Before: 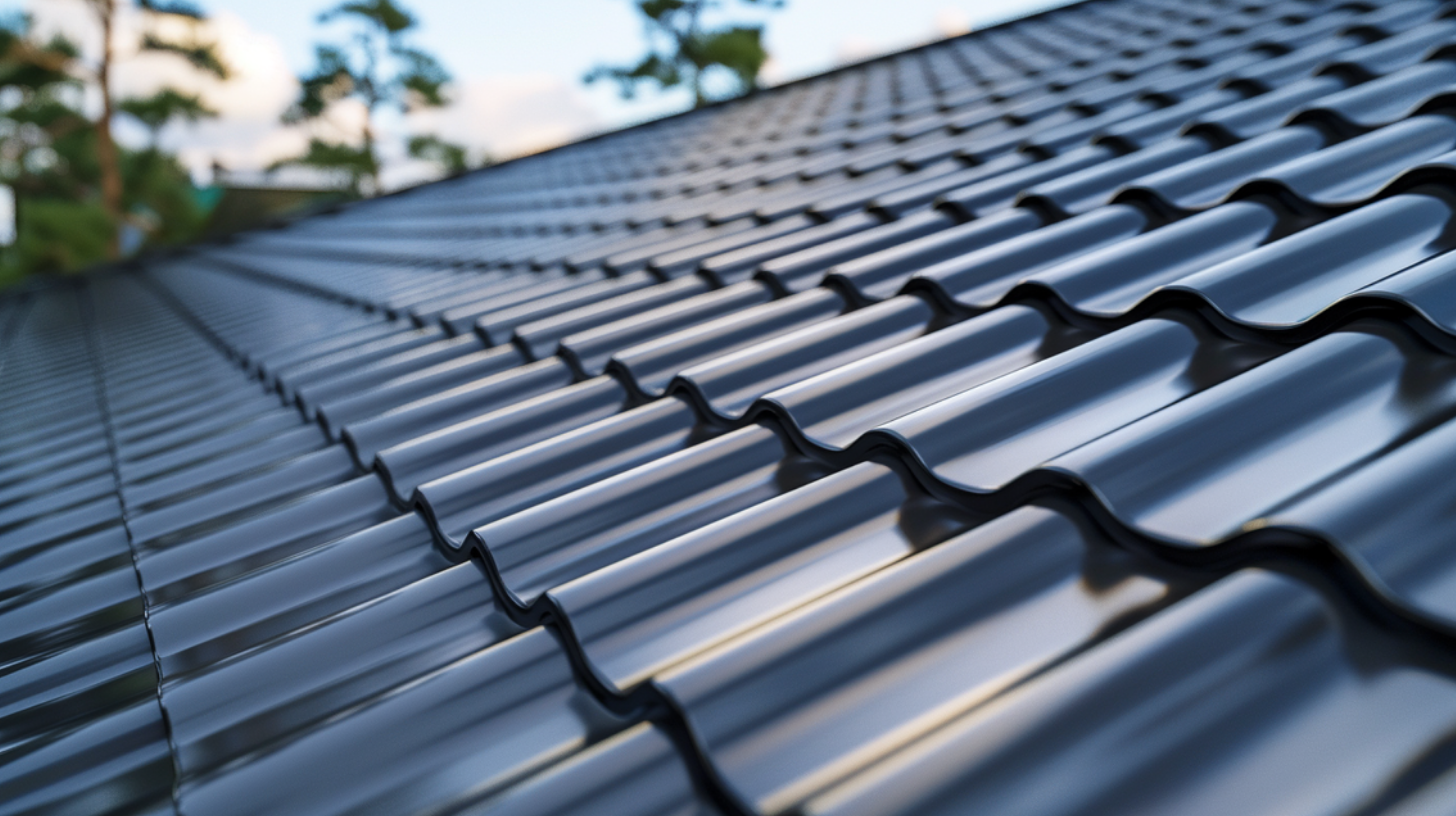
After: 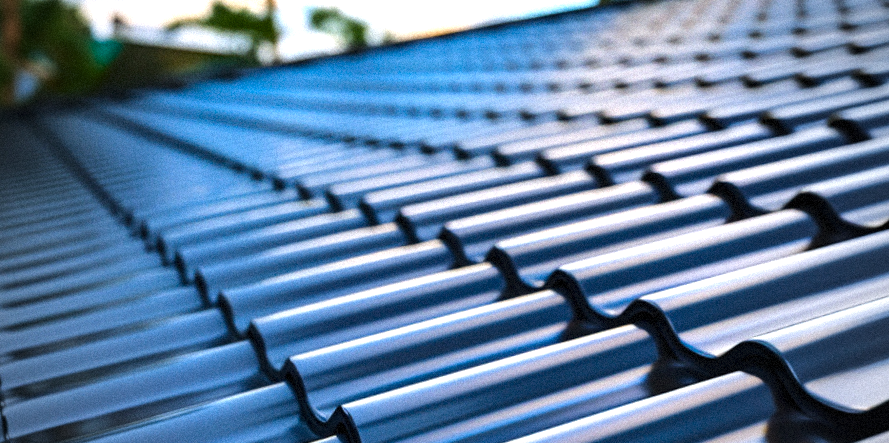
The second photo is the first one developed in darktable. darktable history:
color balance: mode lift, gamma, gain (sRGB)
vignetting: fall-off start 97%, fall-off radius 100%, width/height ratio 0.609, unbound false
tone equalizer: -8 EV -1.08 EV, -7 EV -1.01 EV, -6 EV -0.867 EV, -5 EV -0.578 EV, -3 EV 0.578 EV, -2 EV 0.867 EV, -1 EV 1.01 EV, +0 EV 1.08 EV, edges refinement/feathering 500, mask exposure compensation -1.57 EV, preserve details no
color balance rgb: perceptual saturation grading › global saturation 25%, perceptual brilliance grading › mid-tones 10%, perceptual brilliance grading › shadows 15%, global vibrance 20%
crop and rotate: angle -4.99°, left 2.122%, top 6.945%, right 27.566%, bottom 30.519%
grain: mid-tones bias 0%
color zones: curves: ch0 [(0, 0.425) (0.143, 0.422) (0.286, 0.42) (0.429, 0.419) (0.571, 0.419) (0.714, 0.42) (0.857, 0.422) (1, 0.425)]; ch1 [(0, 0.666) (0.143, 0.669) (0.286, 0.671) (0.429, 0.67) (0.571, 0.67) (0.714, 0.67) (0.857, 0.67) (1, 0.666)]
